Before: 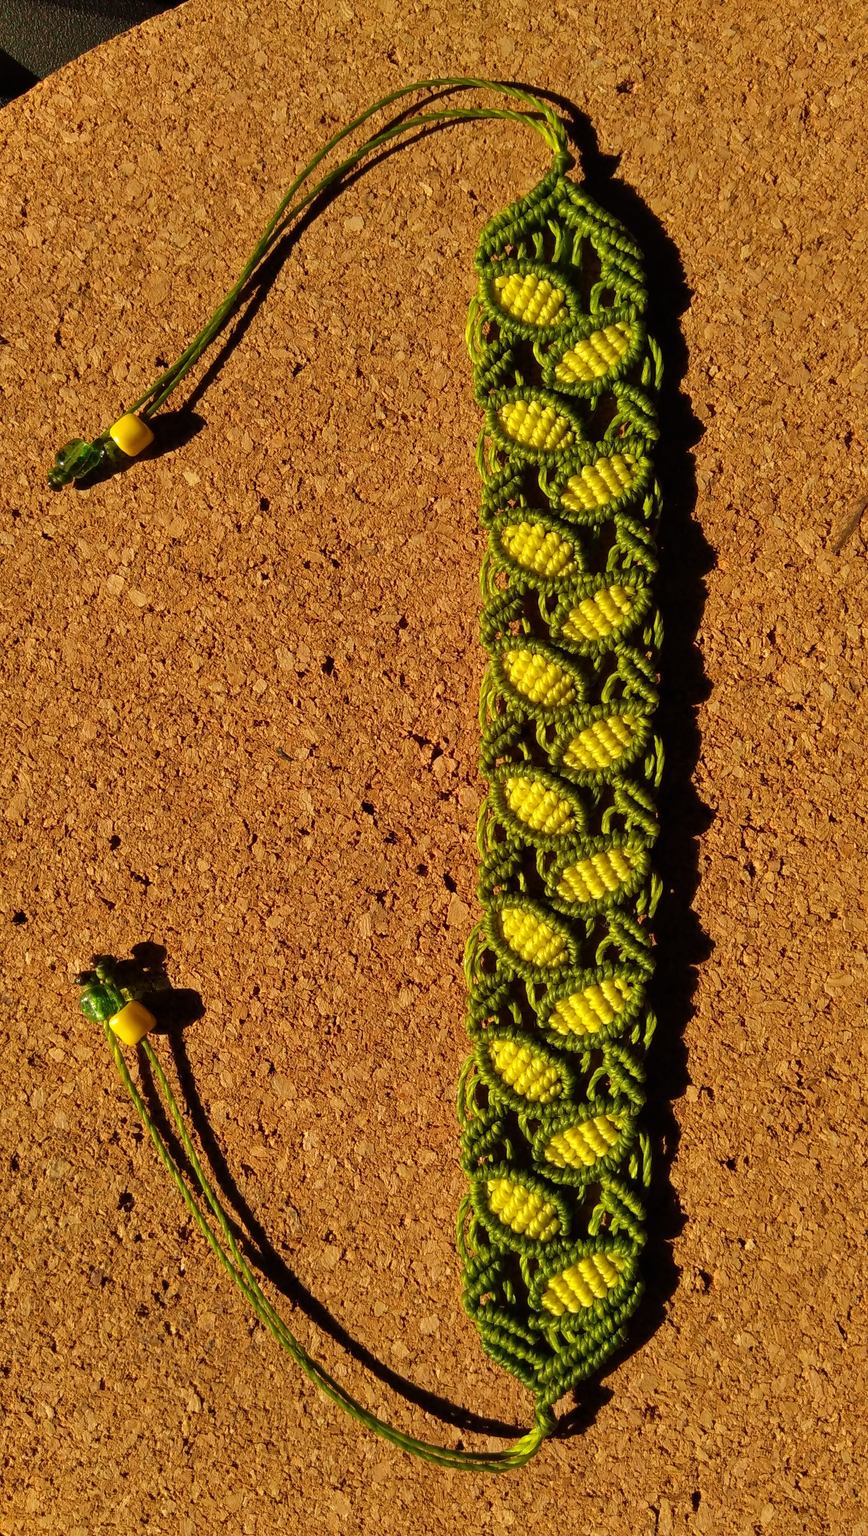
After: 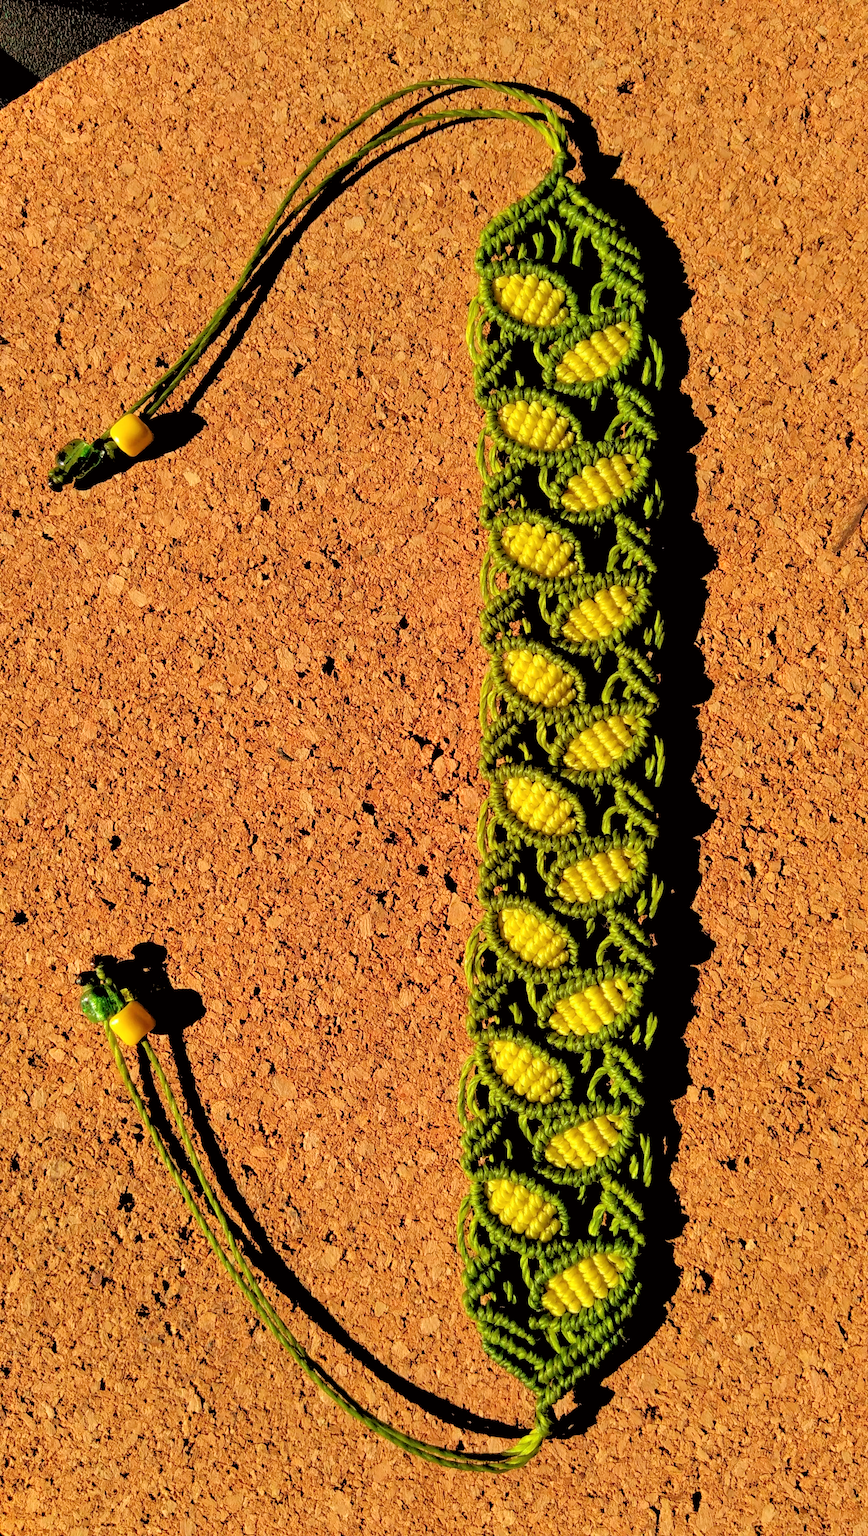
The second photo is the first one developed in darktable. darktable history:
tone curve: curves: ch0 [(0, 0) (0.253, 0.237) (1, 1)]; ch1 [(0, 0) (0.411, 0.385) (0.502, 0.506) (0.557, 0.565) (0.66, 0.683) (1, 1)]; ch2 [(0, 0) (0.394, 0.413) (0.5, 0.5) (1, 1)], color space Lab, independent channels, preserve colors none
rgb levels: levels [[0.027, 0.429, 0.996], [0, 0.5, 1], [0, 0.5, 1]]
